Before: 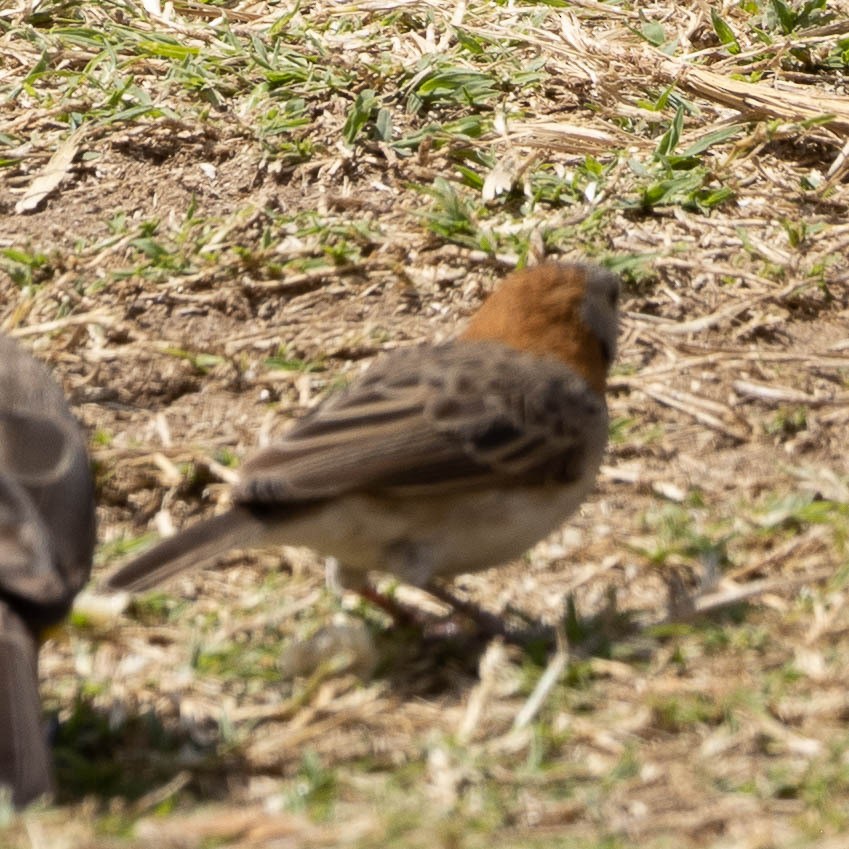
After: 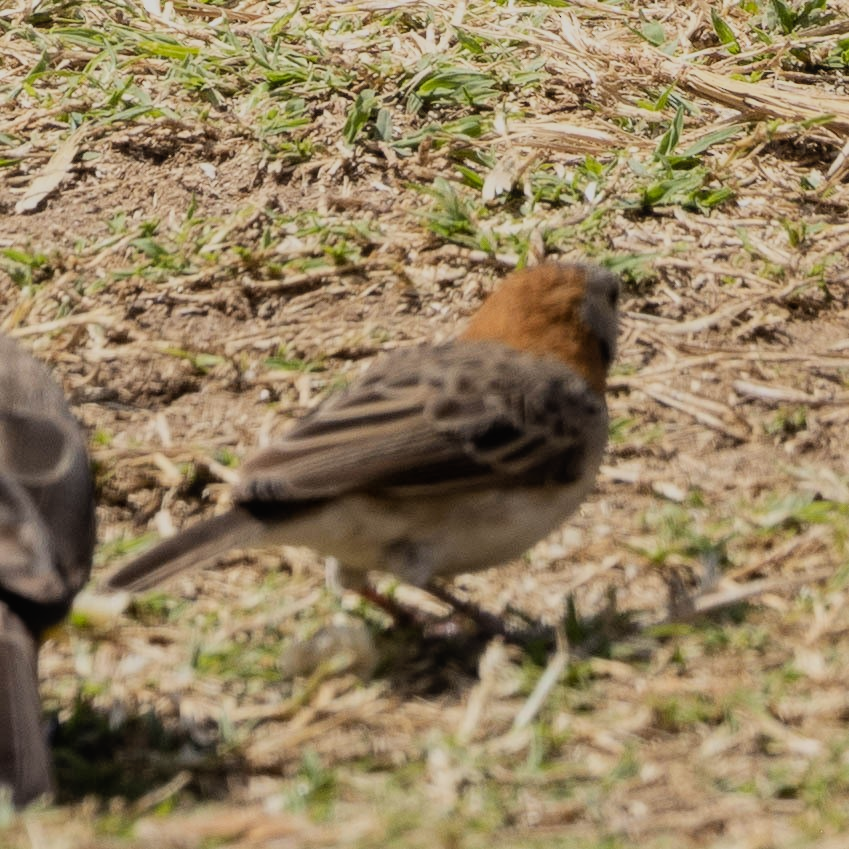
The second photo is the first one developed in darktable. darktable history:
filmic rgb: black relative exposure -7.65 EV, white relative exposure 4.56 EV, hardness 3.61, color science v6 (2022)
local contrast: detail 110%
